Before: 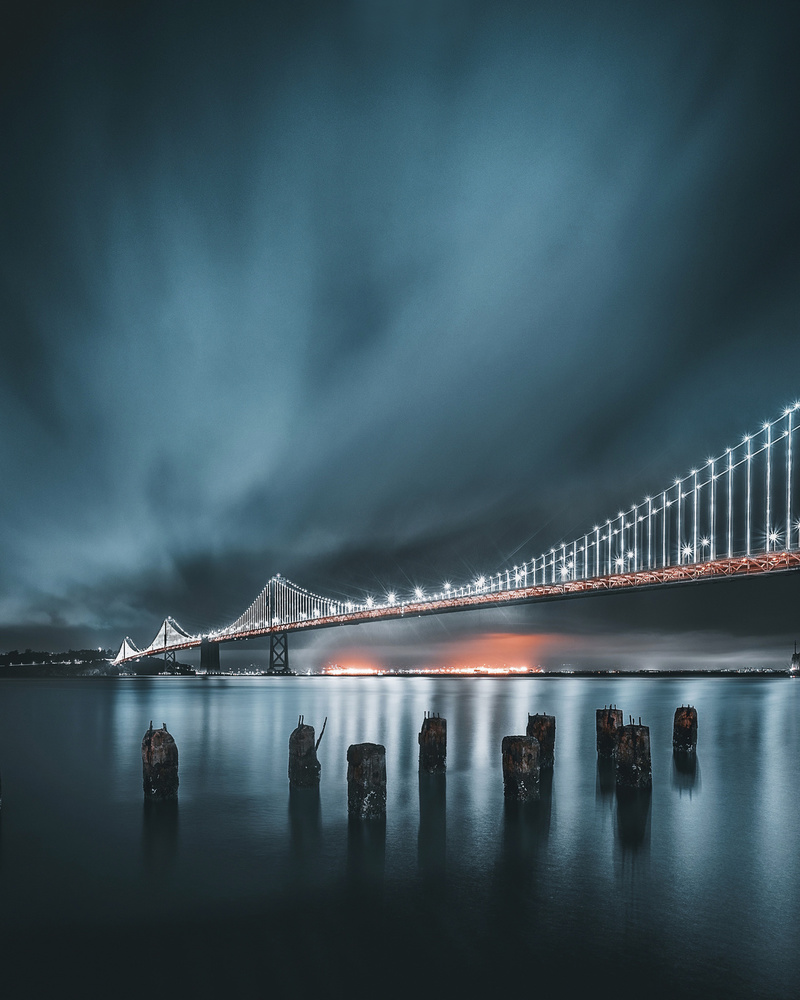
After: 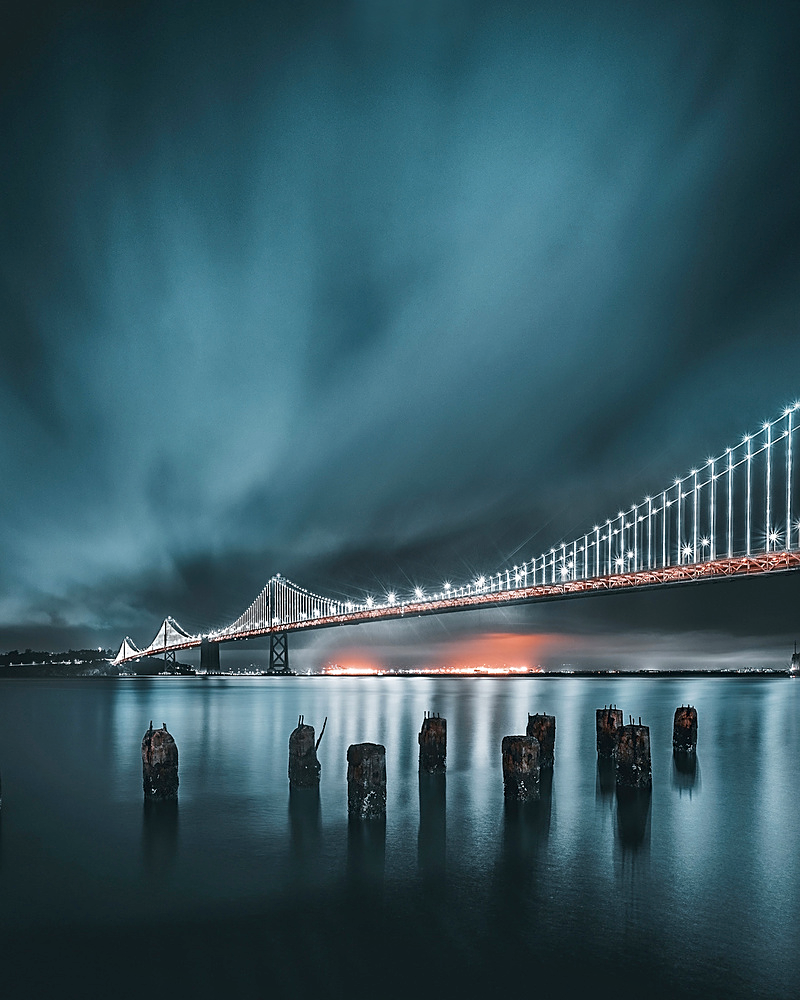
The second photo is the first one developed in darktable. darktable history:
sharpen: on, module defaults
shadows and highlights: shadows 37.27, highlights -28.18, soften with gaussian
